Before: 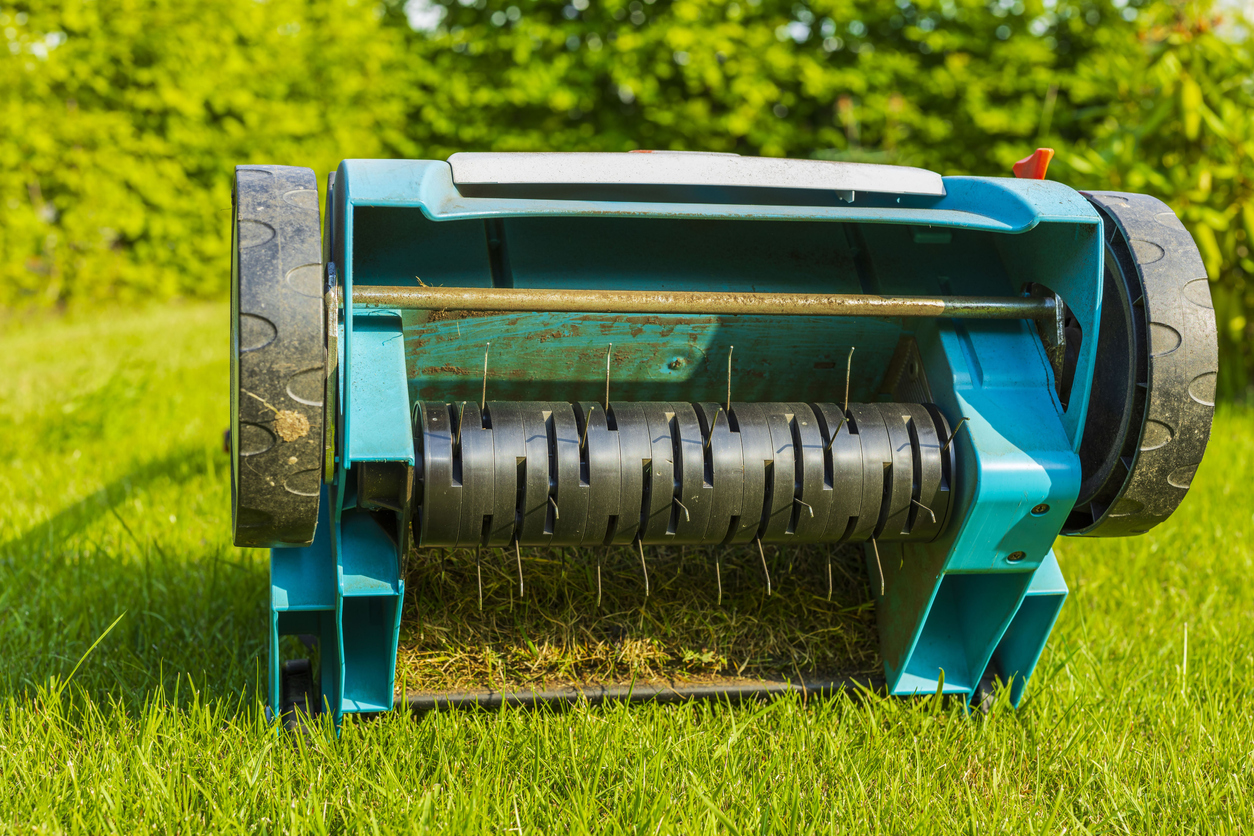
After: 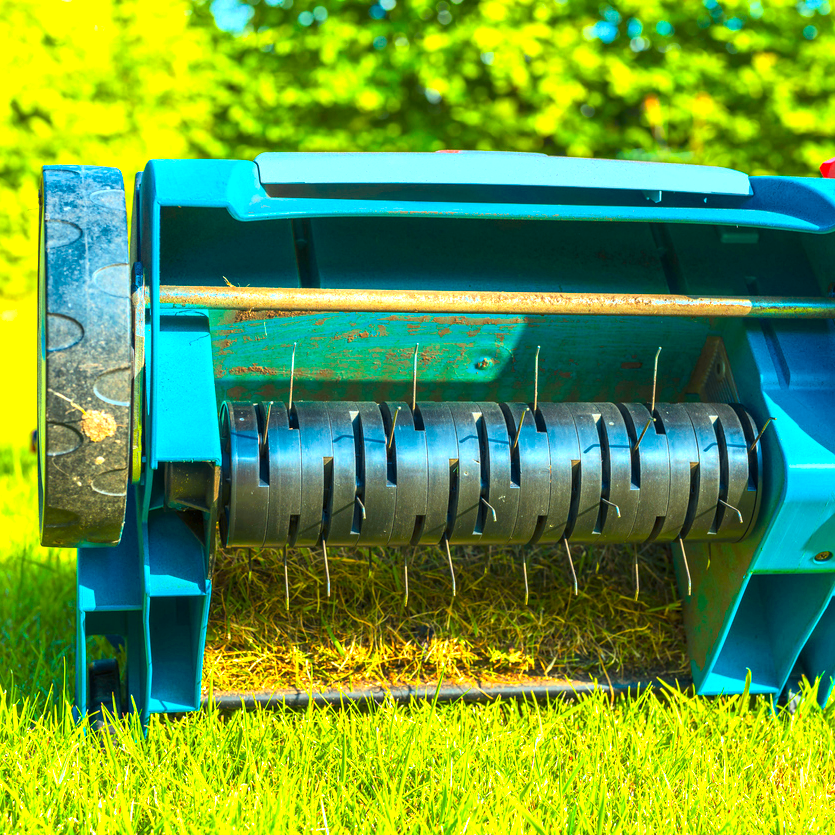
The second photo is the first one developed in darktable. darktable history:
color calibration: output R [1.422, -0.35, -0.252, 0], output G [-0.238, 1.259, -0.084, 0], output B [-0.081, -0.196, 1.58, 0], output brightness [0.49, 0.671, -0.57, 0], illuminant as shot in camera, x 0.358, y 0.373, temperature 4628.91 K
crop and rotate: left 15.429%, right 17.908%
